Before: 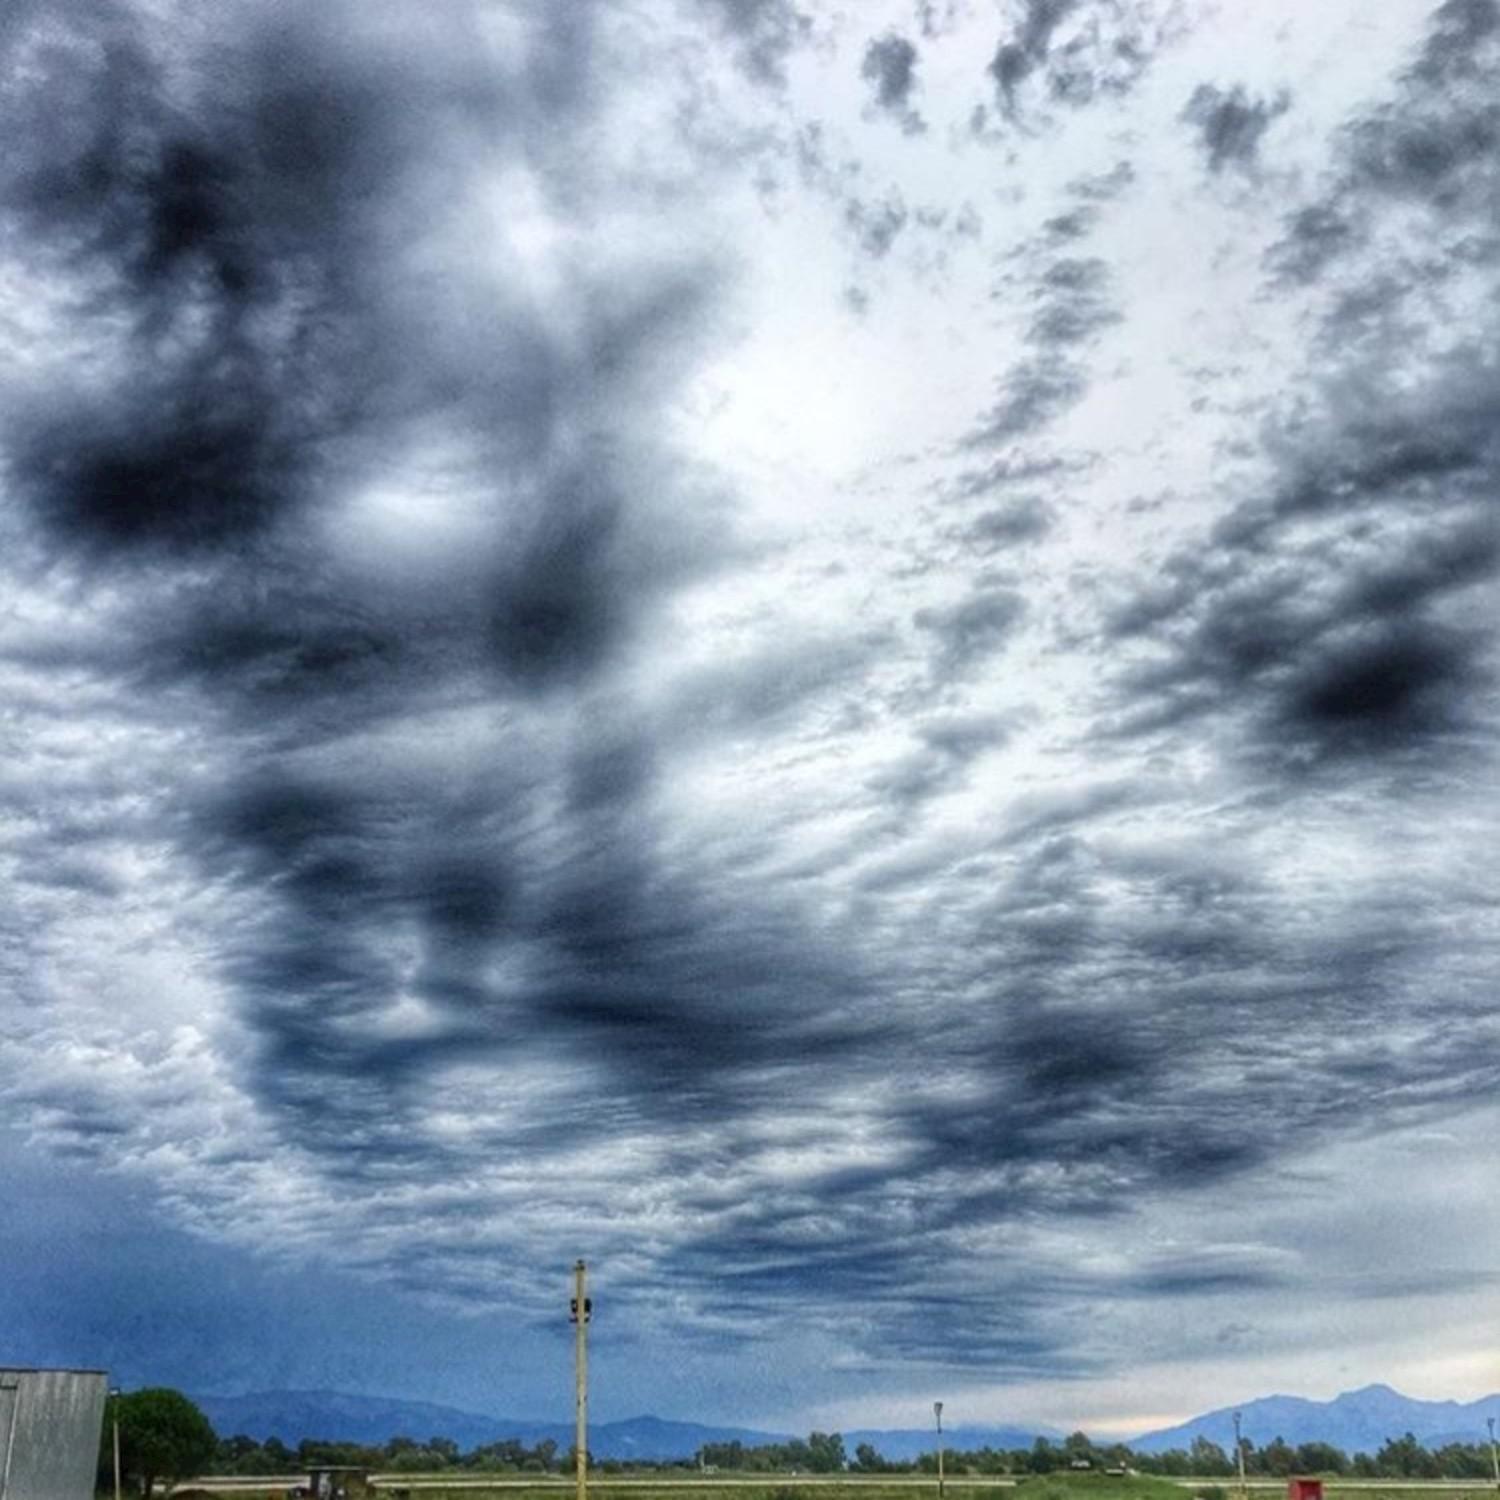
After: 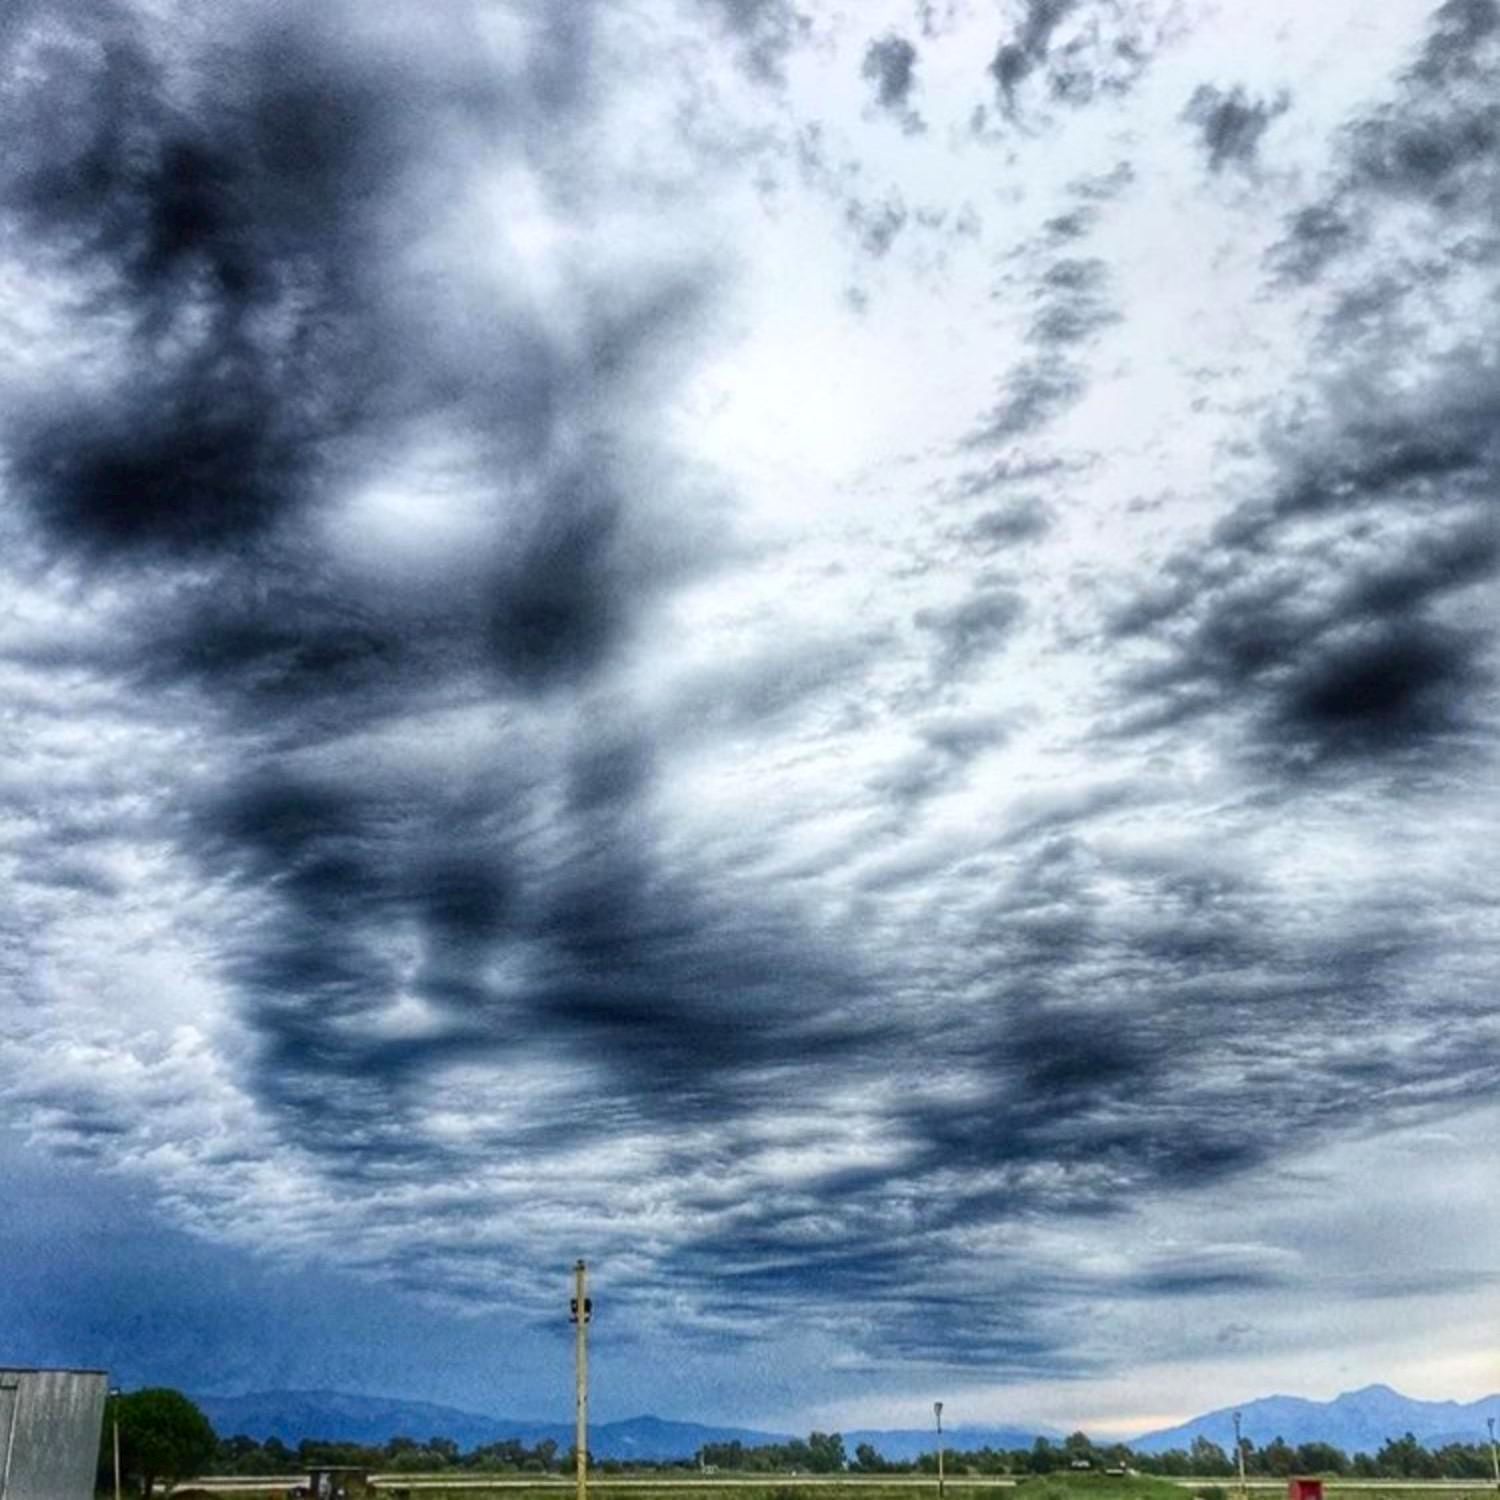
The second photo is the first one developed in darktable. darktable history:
contrast brightness saturation: contrast 0.145, brightness -0.007, saturation 0.097
